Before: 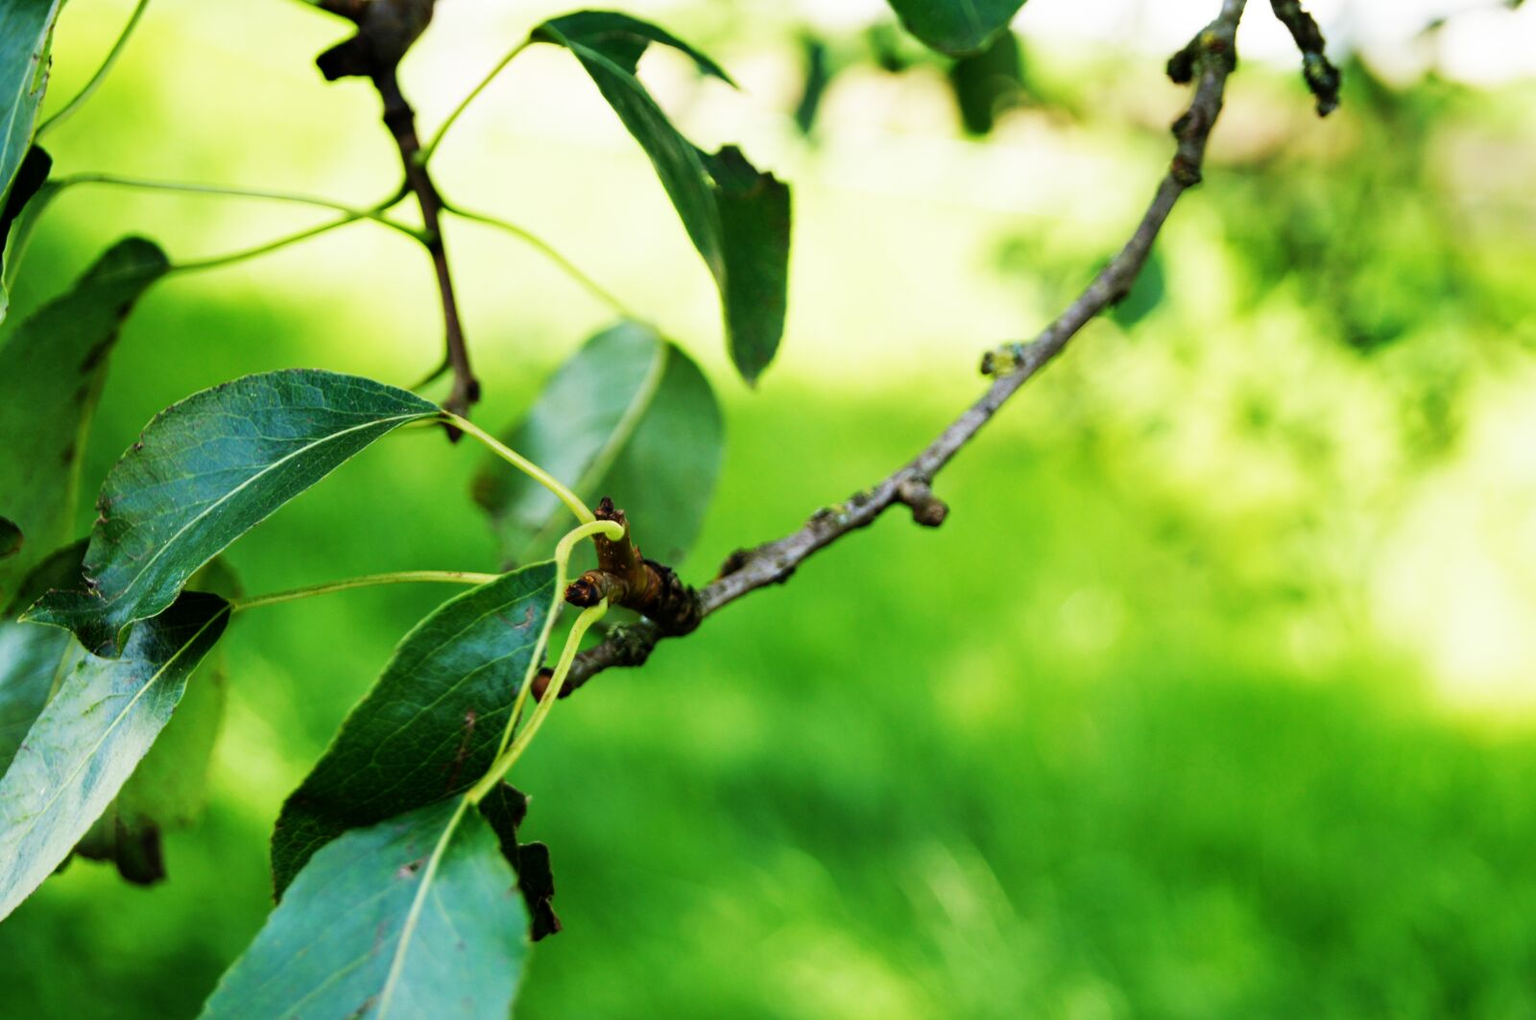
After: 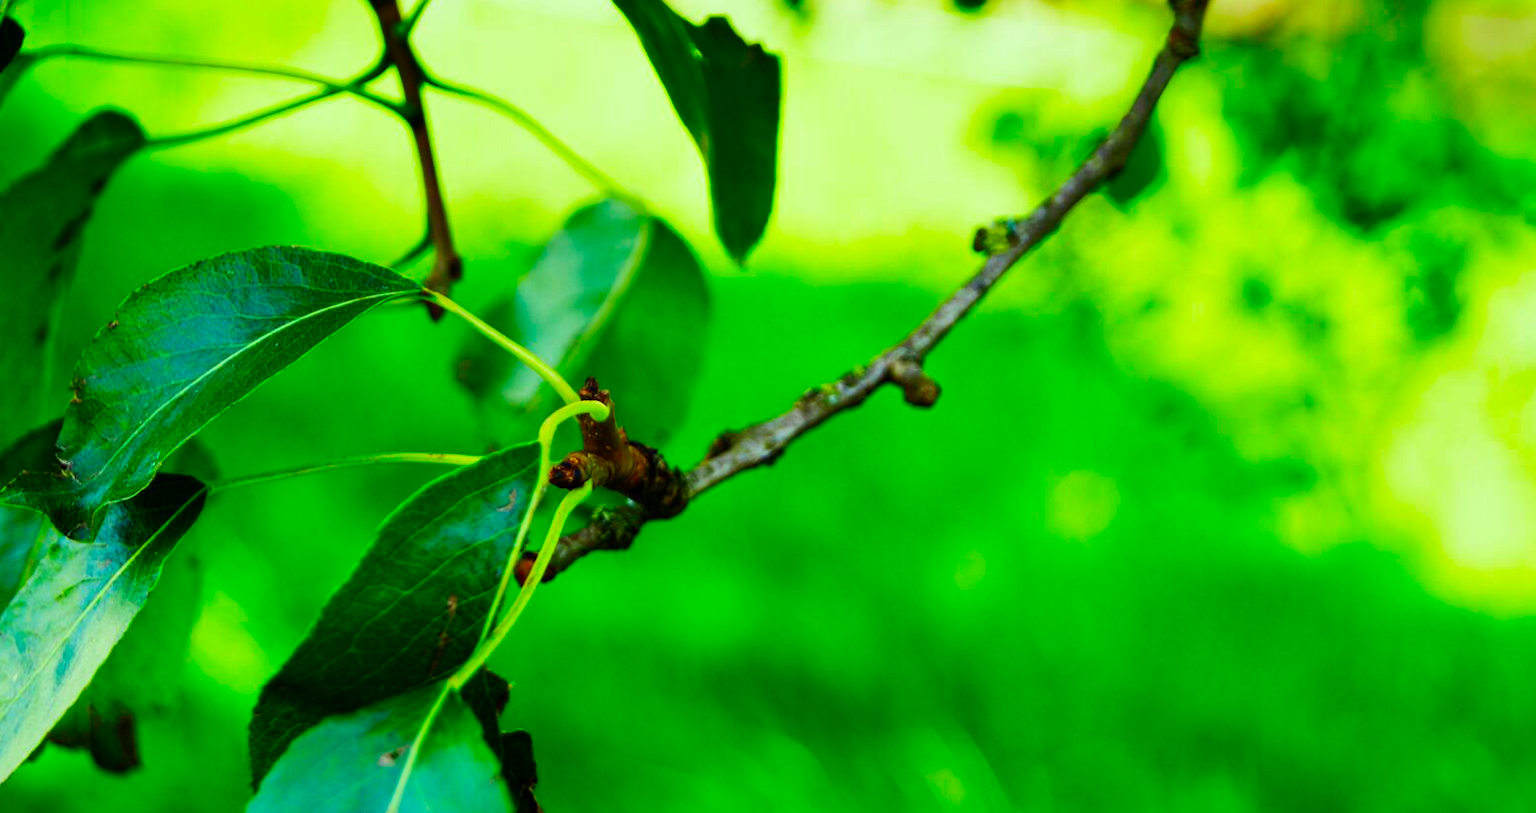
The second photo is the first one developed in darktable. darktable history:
crop and rotate: left 1.849%, top 12.688%, right 0.269%, bottom 9.239%
color correction: highlights a* -10.99, highlights b* 9.83, saturation 1.71
shadows and highlights: shadows 43.67, white point adjustment -1.61, soften with gaussian
